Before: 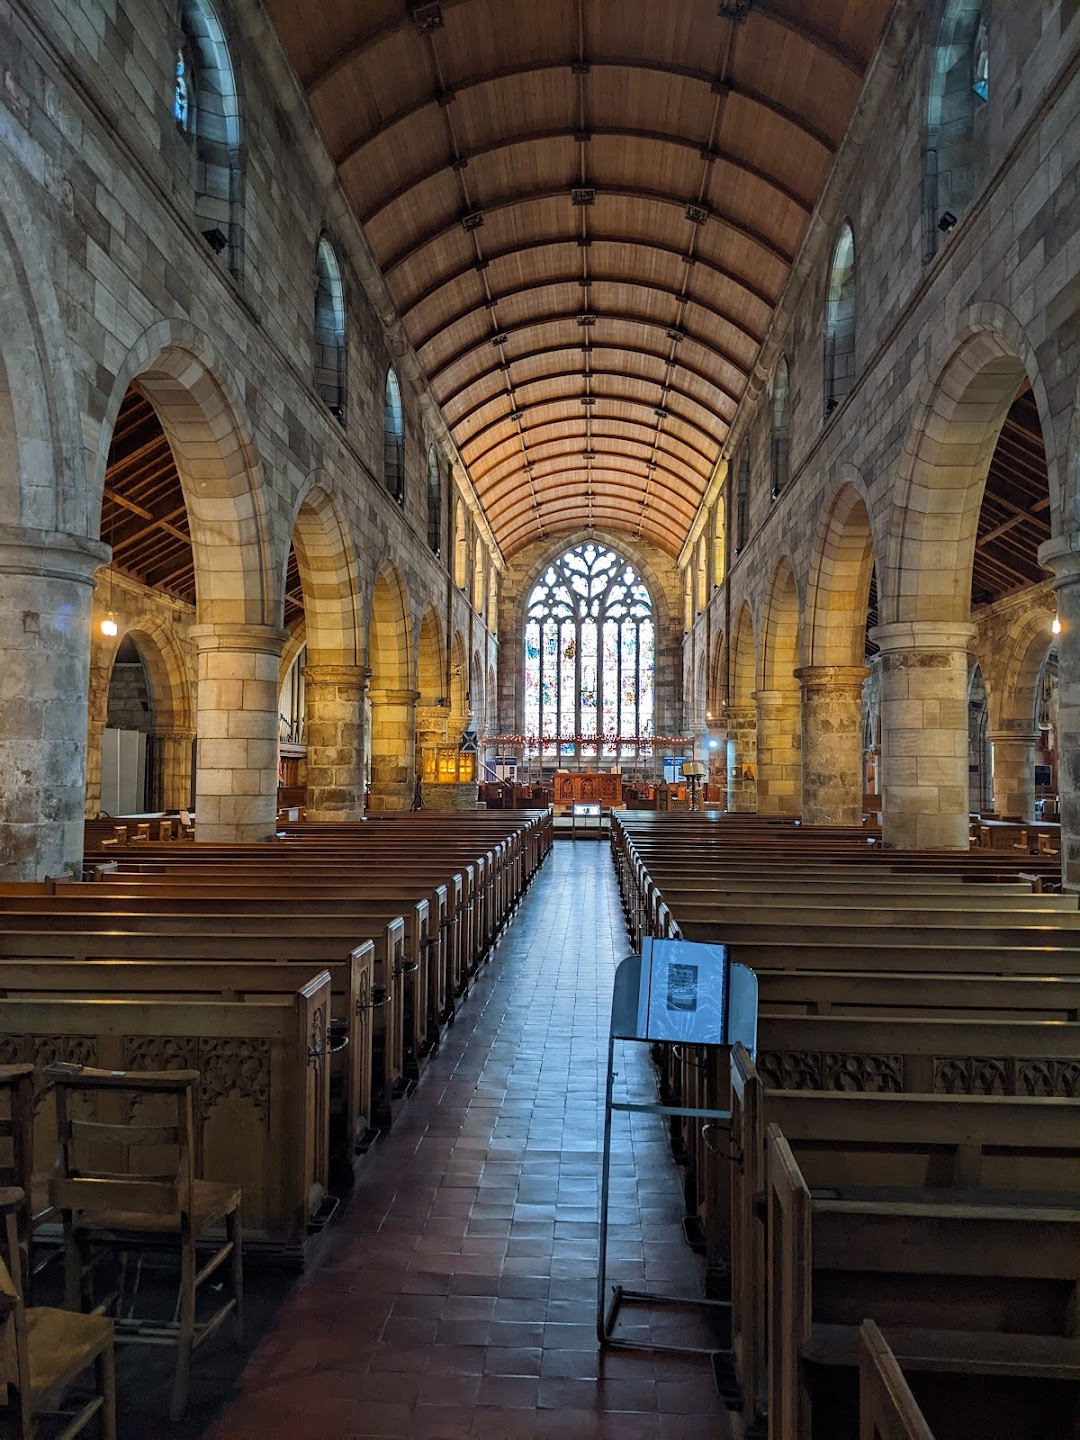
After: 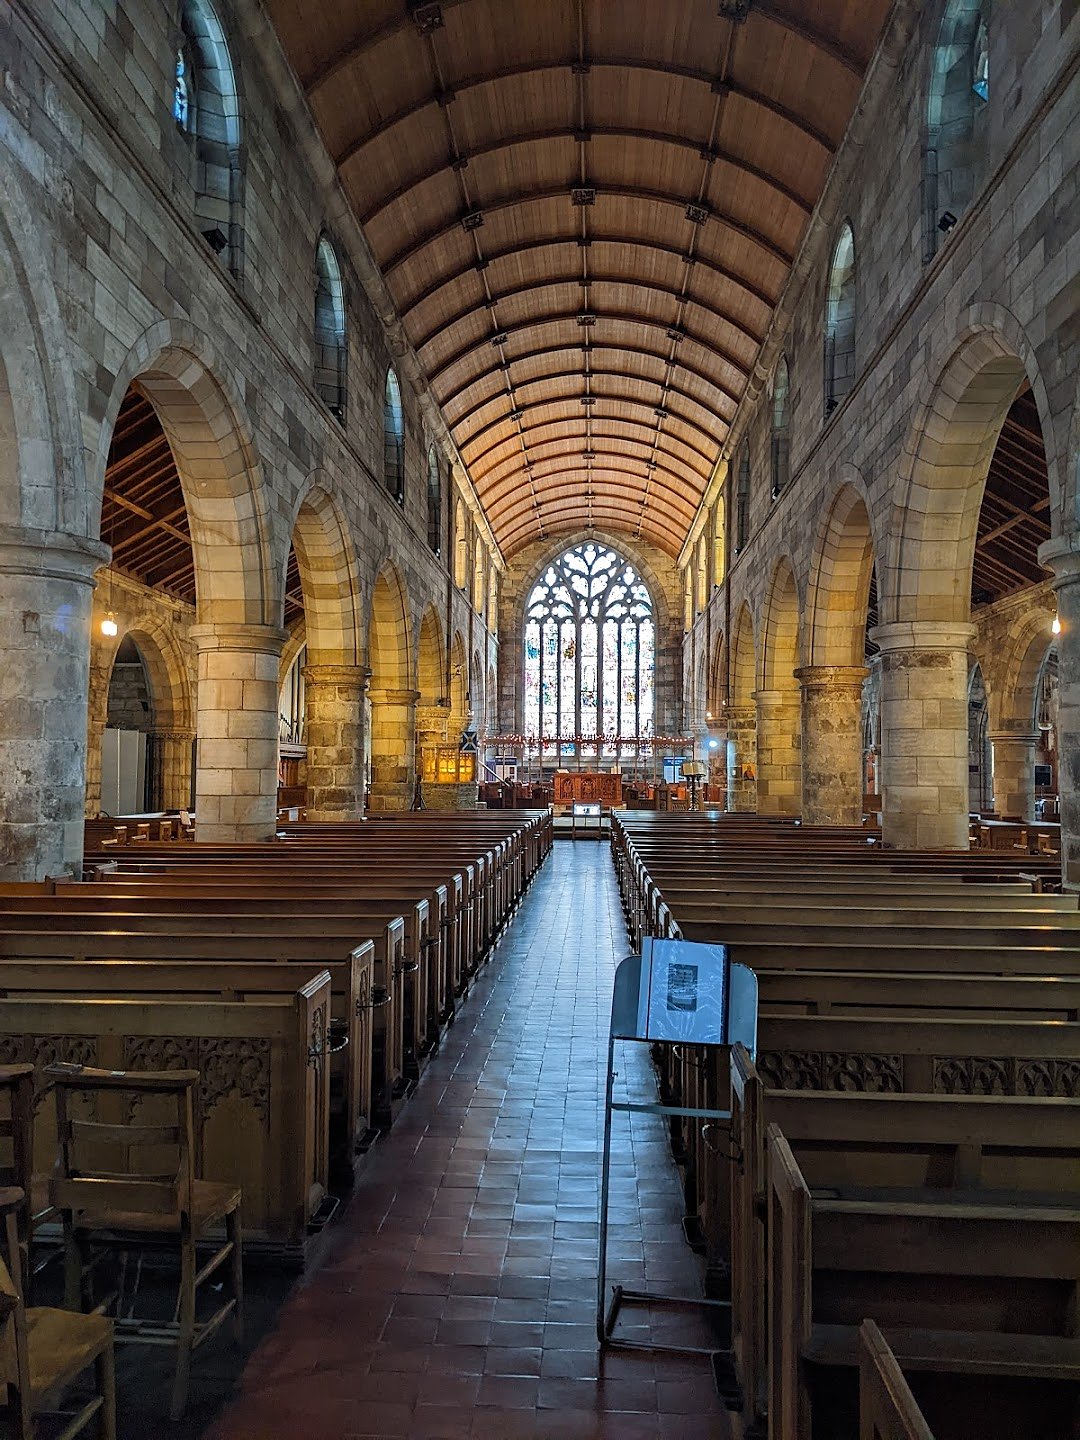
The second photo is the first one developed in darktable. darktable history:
tone equalizer: edges refinement/feathering 500, mask exposure compensation -1.57 EV, preserve details no
sharpen: radius 0.98, amount 0.603
